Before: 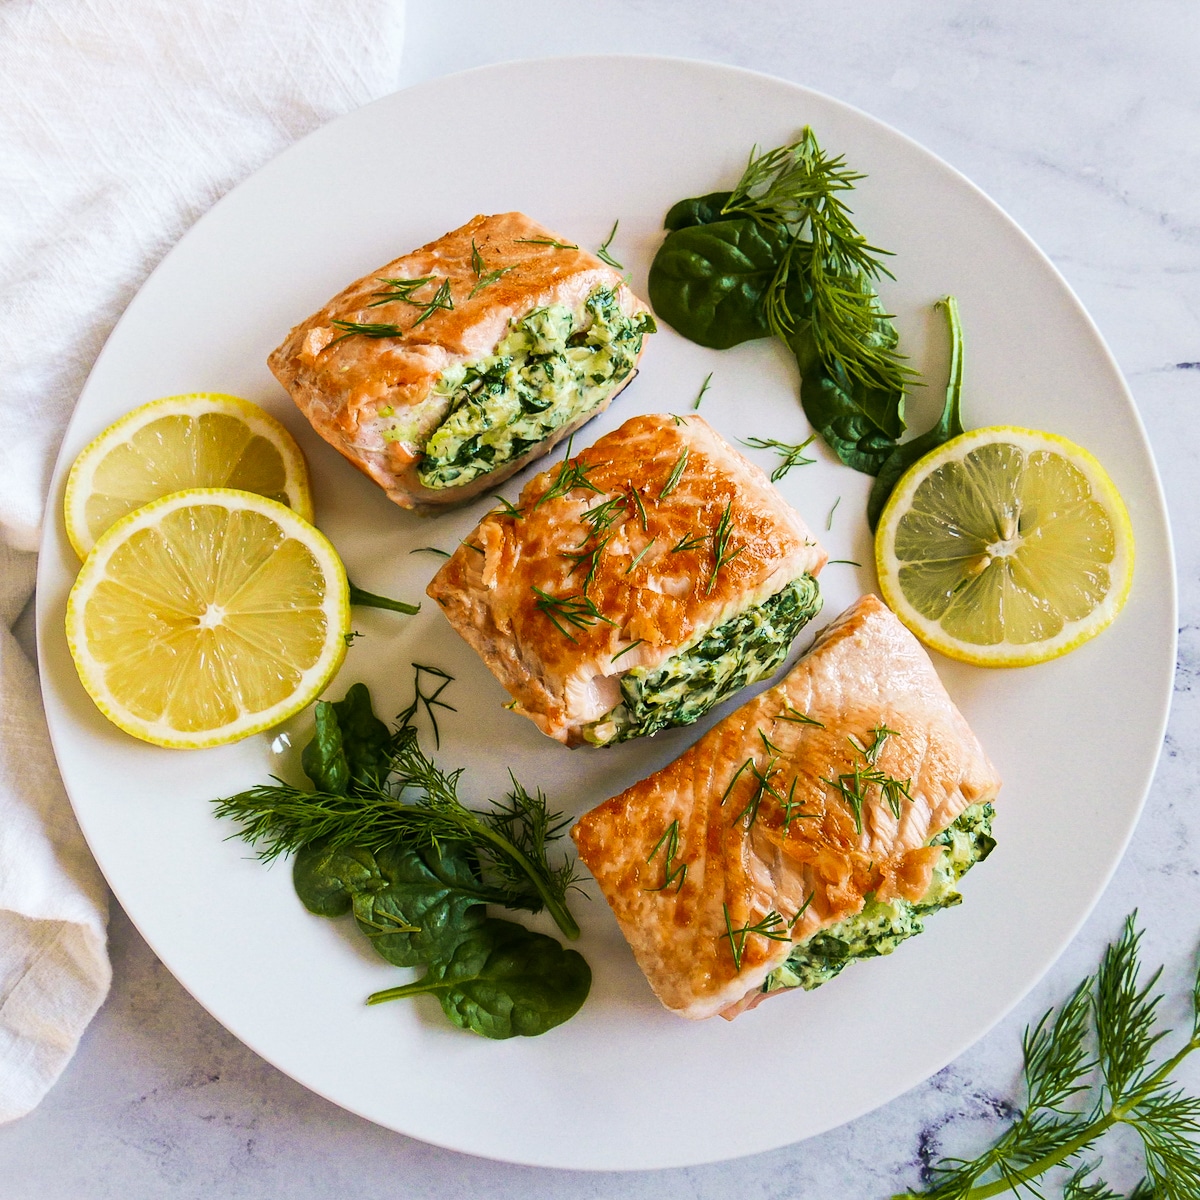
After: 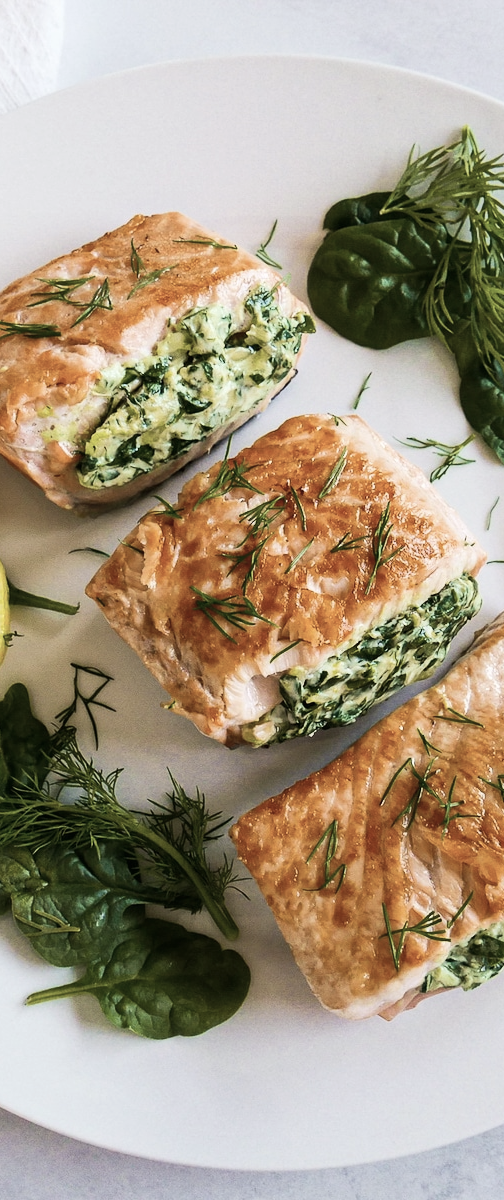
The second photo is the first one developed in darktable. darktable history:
crop: left 28.458%, right 29.468%
contrast brightness saturation: contrast 0.099, saturation -0.354
